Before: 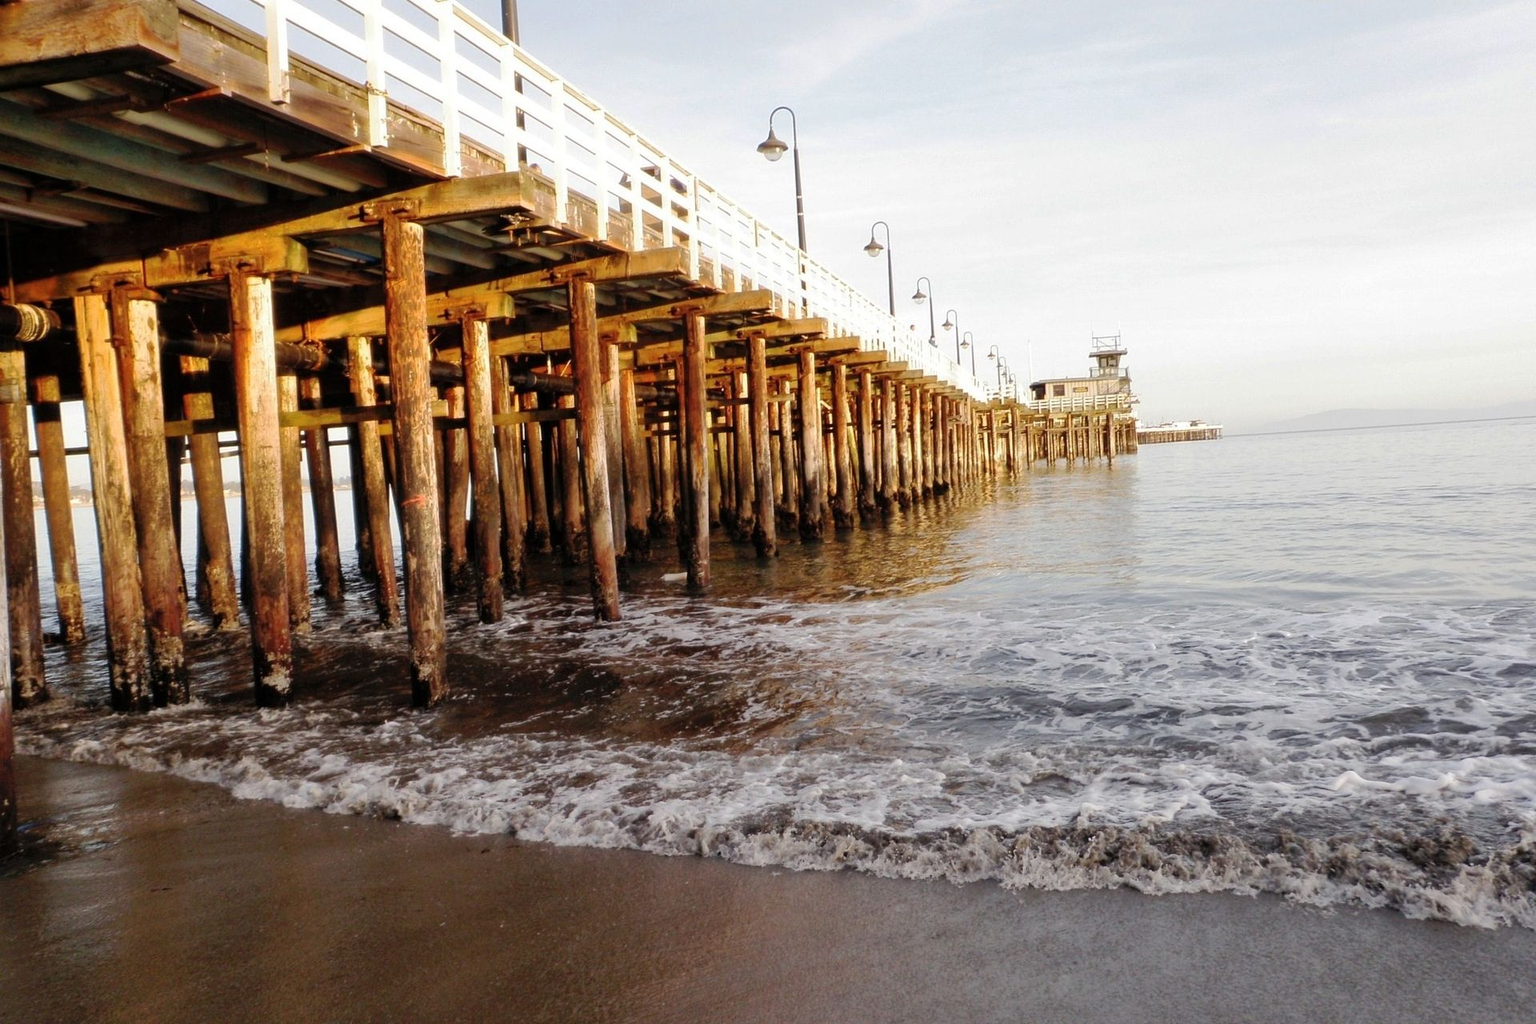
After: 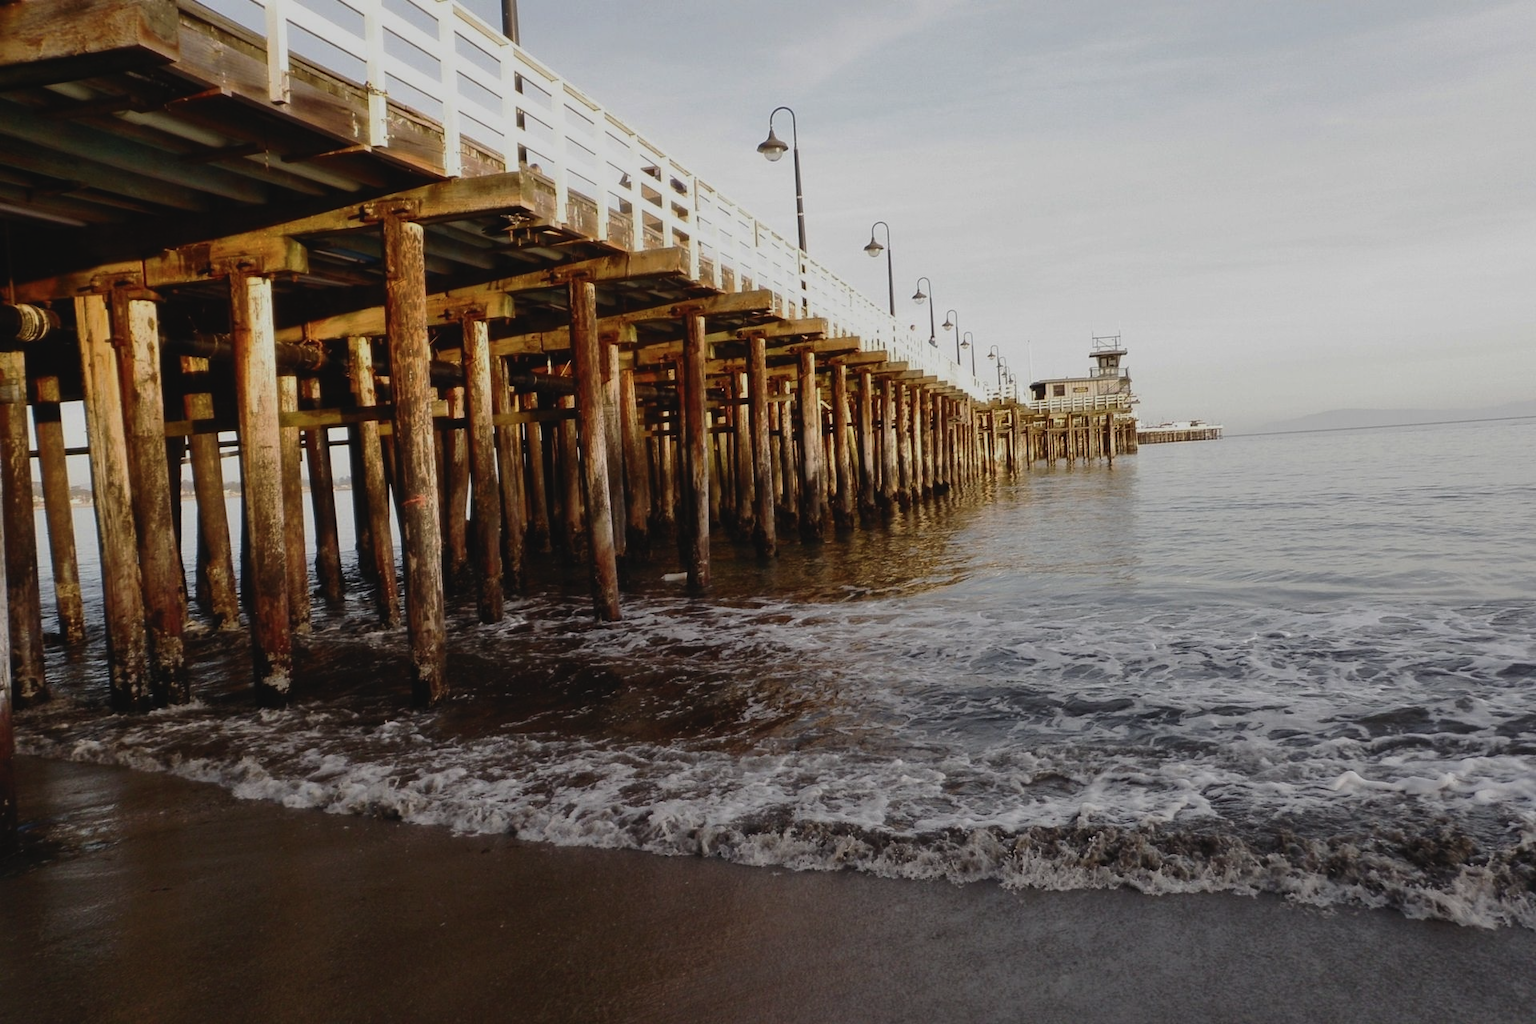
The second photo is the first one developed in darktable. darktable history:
contrast brightness saturation: contrast 0.22
exposure: black level correction -0.016, exposure -1.018 EV, compensate highlight preservation false
